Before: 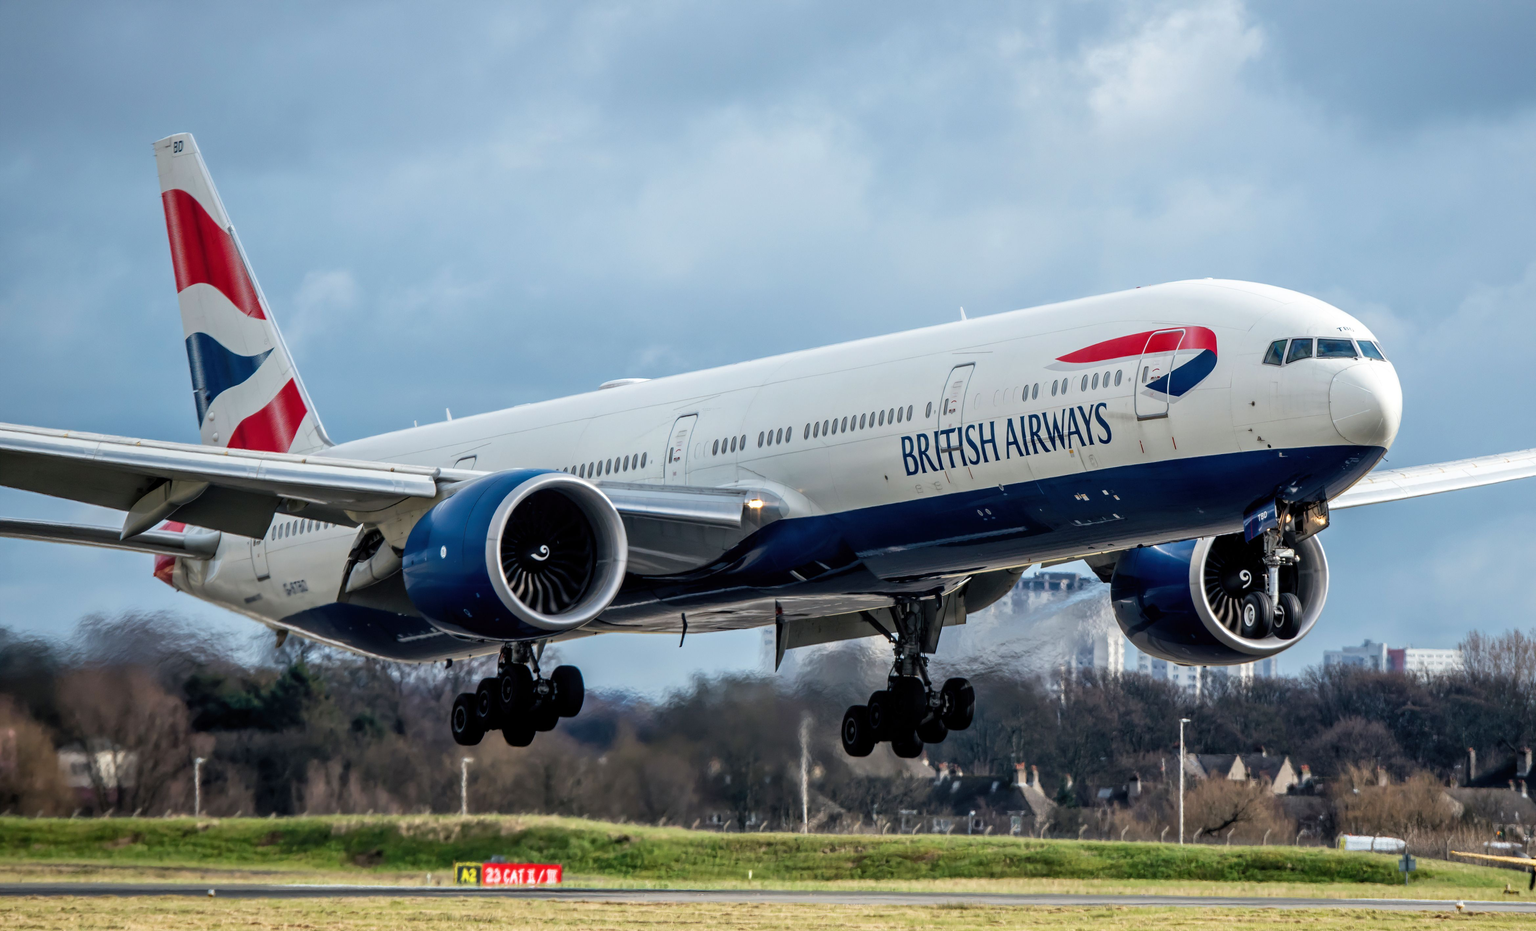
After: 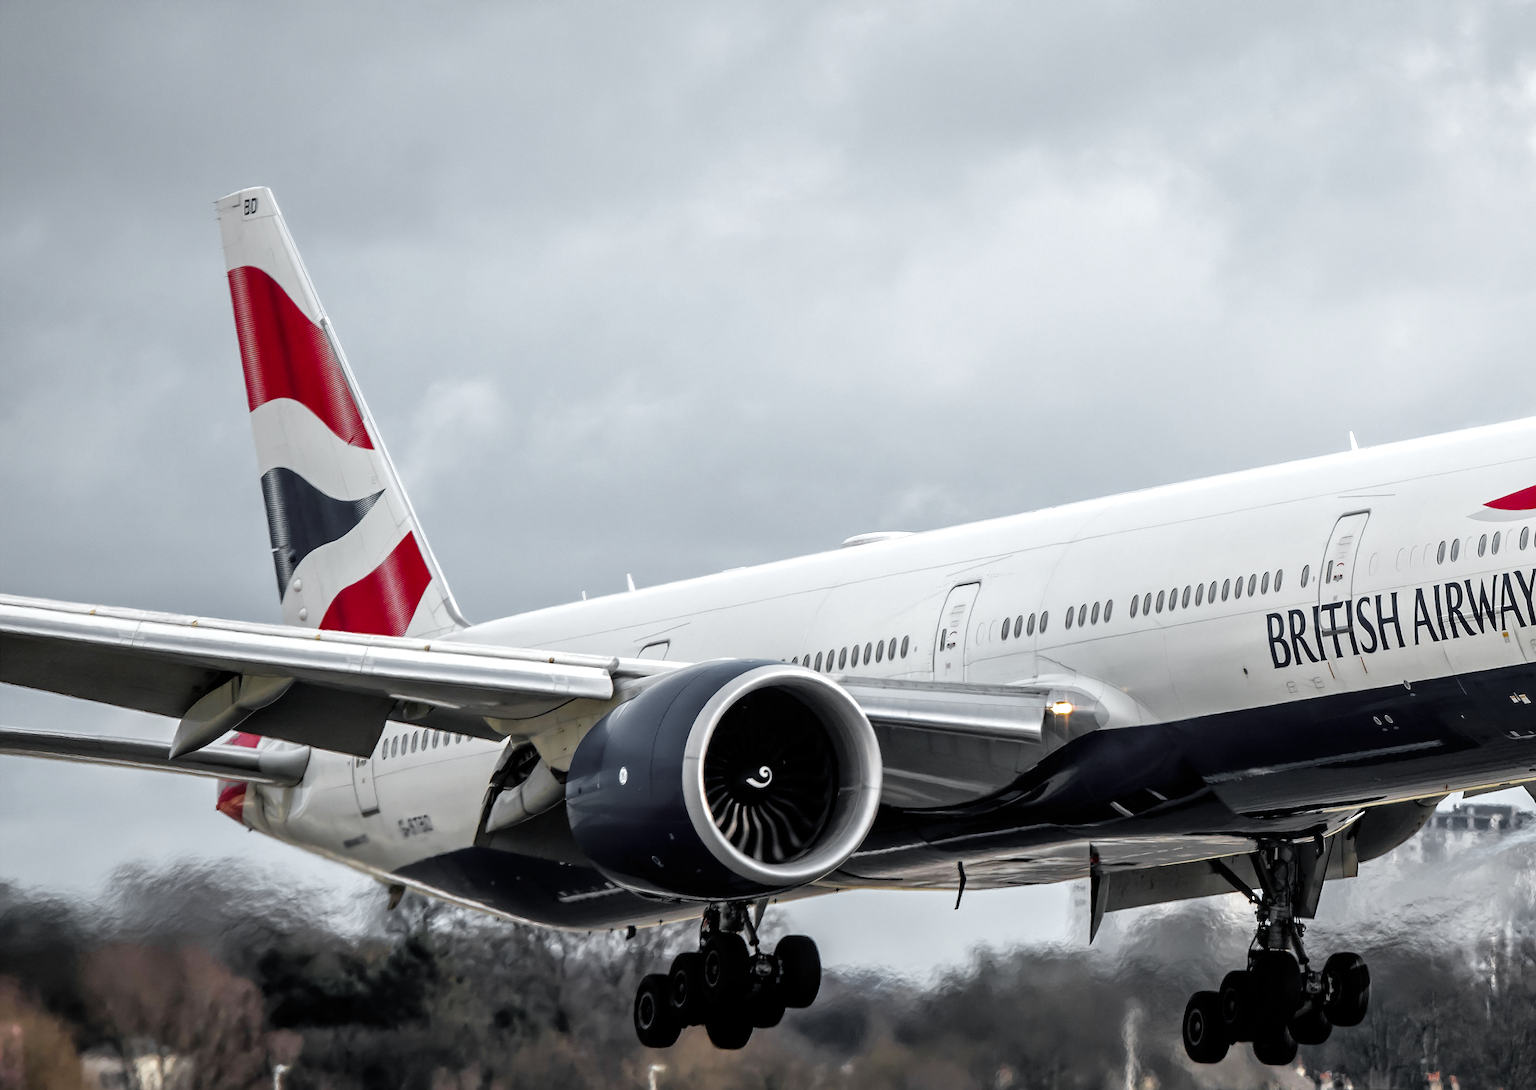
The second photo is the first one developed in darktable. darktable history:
sharpen: radius 1.603, amount 0.371, threshold 1.148
tone equalizer: -8 EV -0.406 EV, -7 EV -0.411 EV, -6 EV -0.307 EV, -5 EV -0.24 EV, -3 EV 0.188 EV, -2 EV 0.306 EV, -1 EV 0.38 EV, +0 EV 0.405 EV
color zones: curves: ch0 [(0.004, 0.388) (0.125, 0.392) (0.25, 0.404) (0.375, 0.5) (0.5, 0.5) (0.625, 0.5) (0.75, 0.5) (0.875, 0.5)]; ch1 [(0, 0.5) (0.125, 0.5) (0.25, 0.5) (0.375, 0.124) (0.524, 0.124) (0.645, 0.128) (0.789, 0.132) (0.914, 0.096) (0.998, 0.068)]
crop: right 28.824%, bottom 16.654%
